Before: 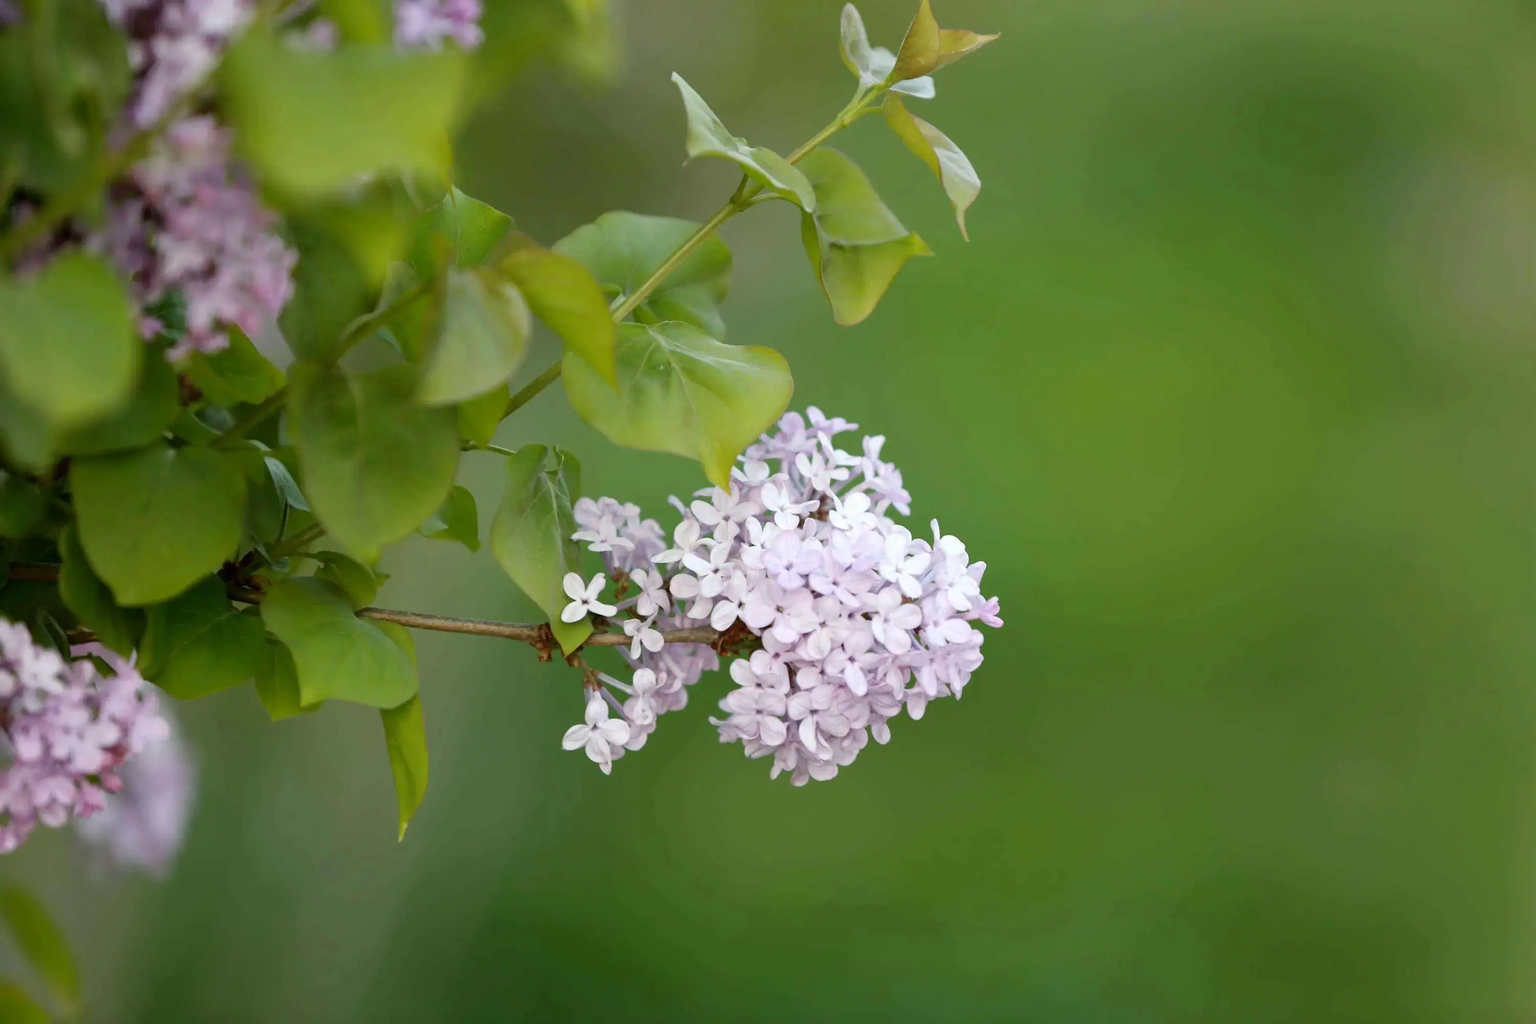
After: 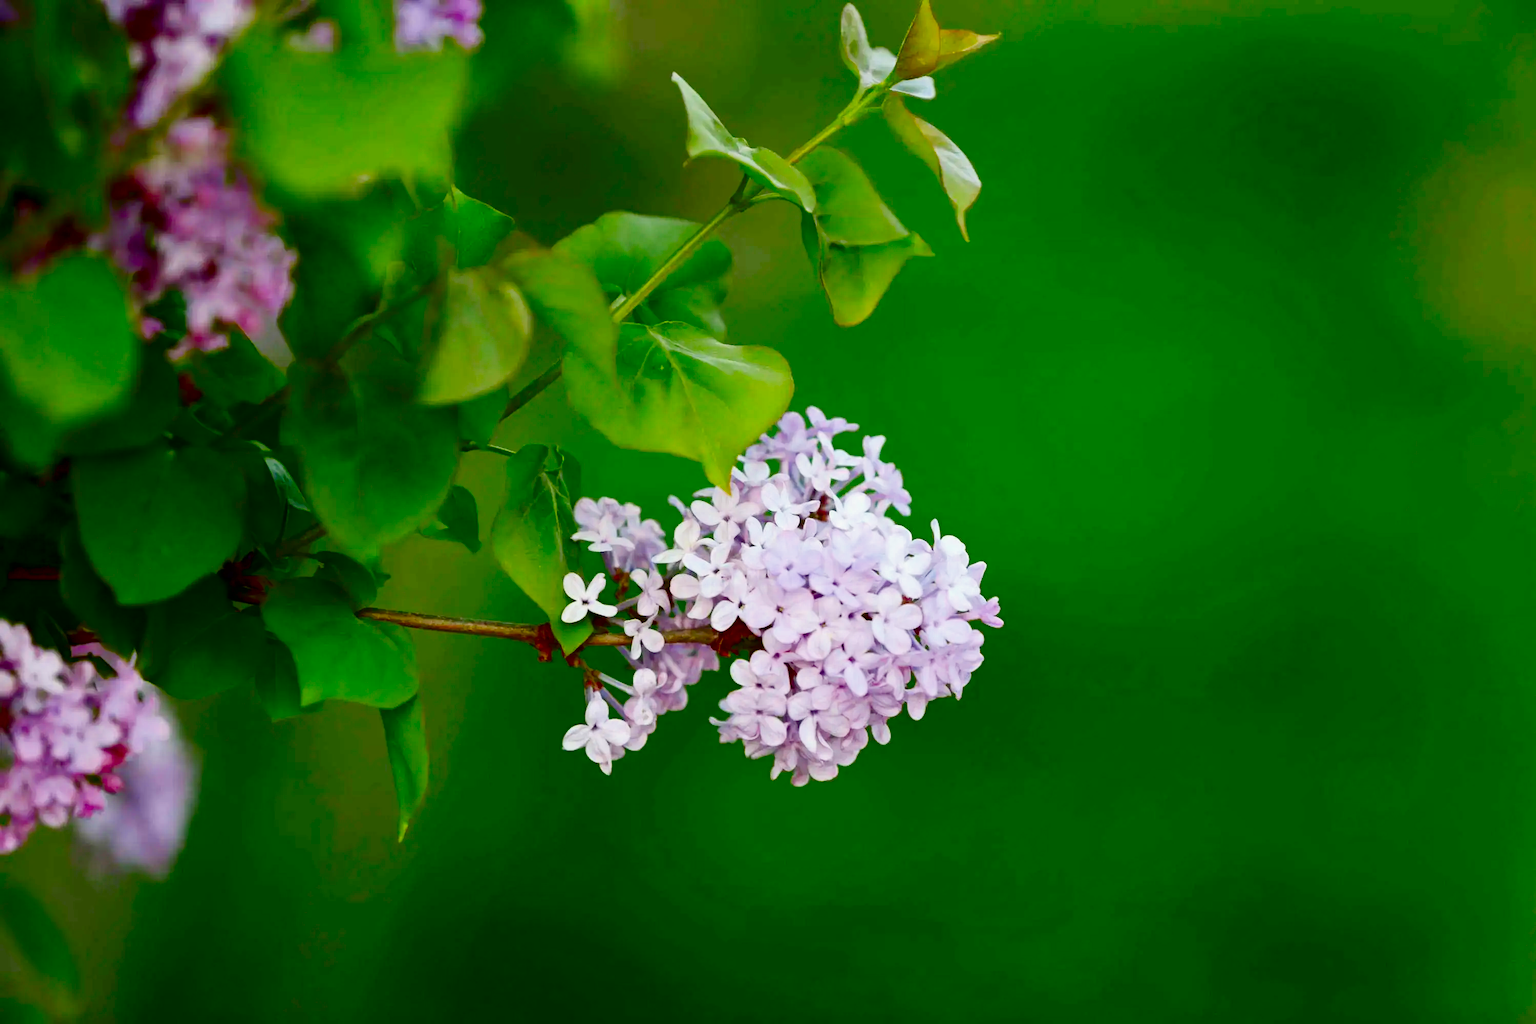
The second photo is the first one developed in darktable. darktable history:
contrast brightness saturation: brightness -1, saturation 1
filmic rgb: black relative exposure -7.65 EV, white relative exposure 4.56 EV, hardness 3.61
exposure: black level correction 0, exposure 1.7 EV, compensate exposure bias true, compensate highlight preservation false
